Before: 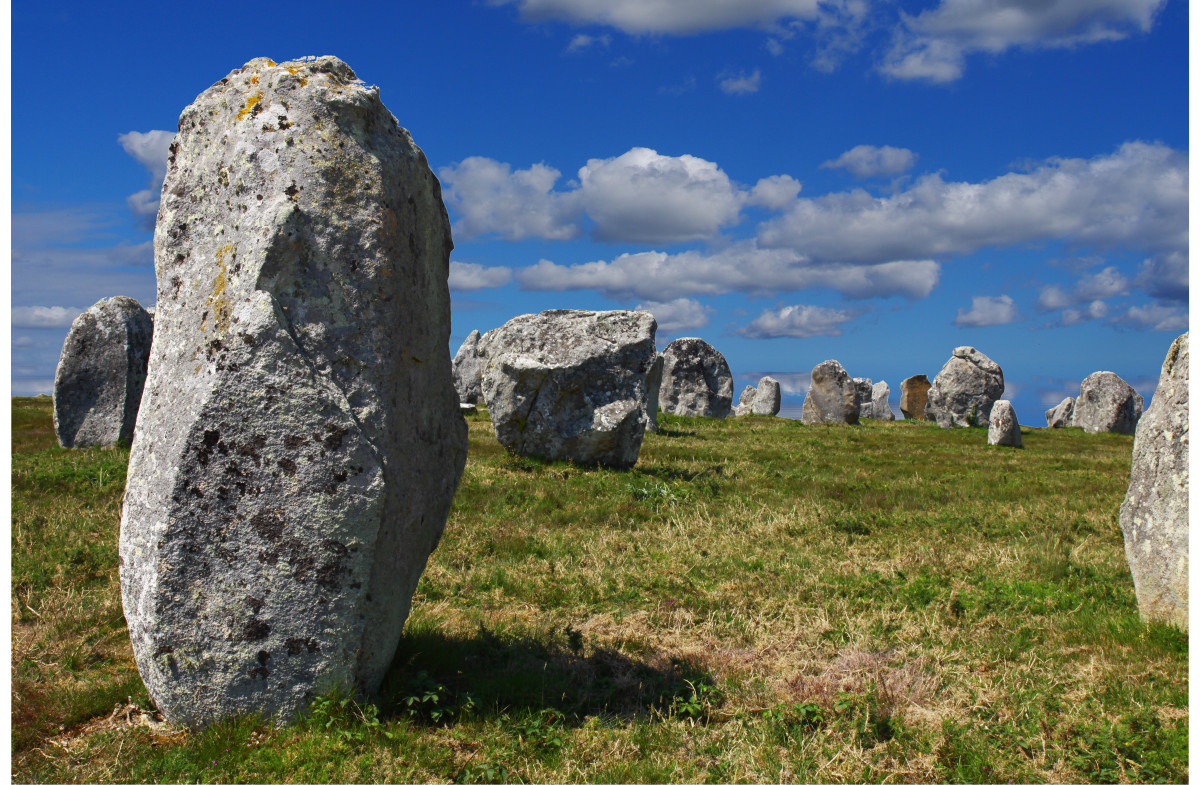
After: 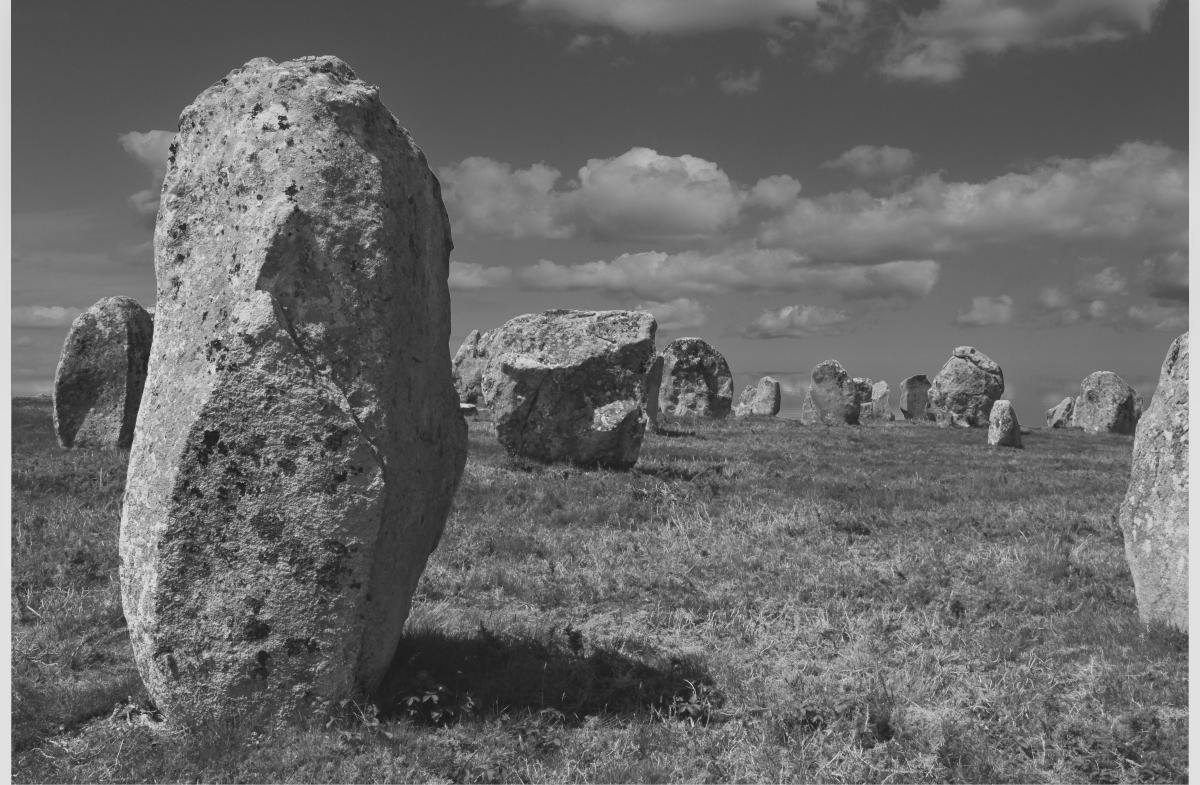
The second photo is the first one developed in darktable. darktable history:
monochrome: a -6.99, b 35.61, size 1.4
contrast brightness saturation: contrast -0.19, saturation 0.19
